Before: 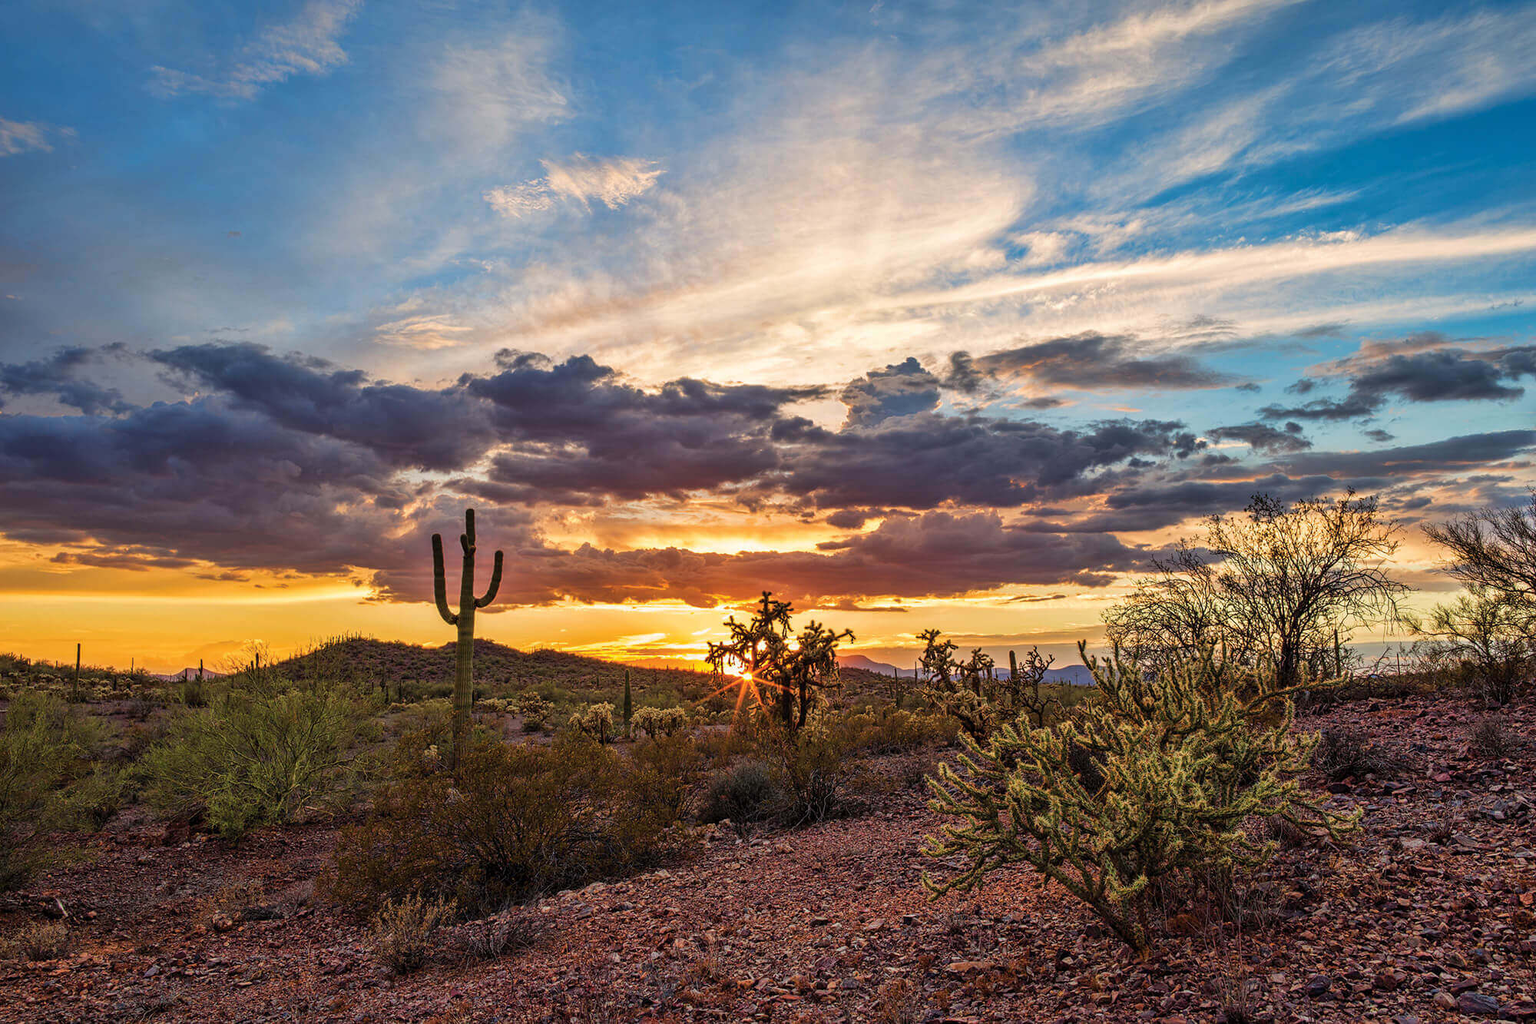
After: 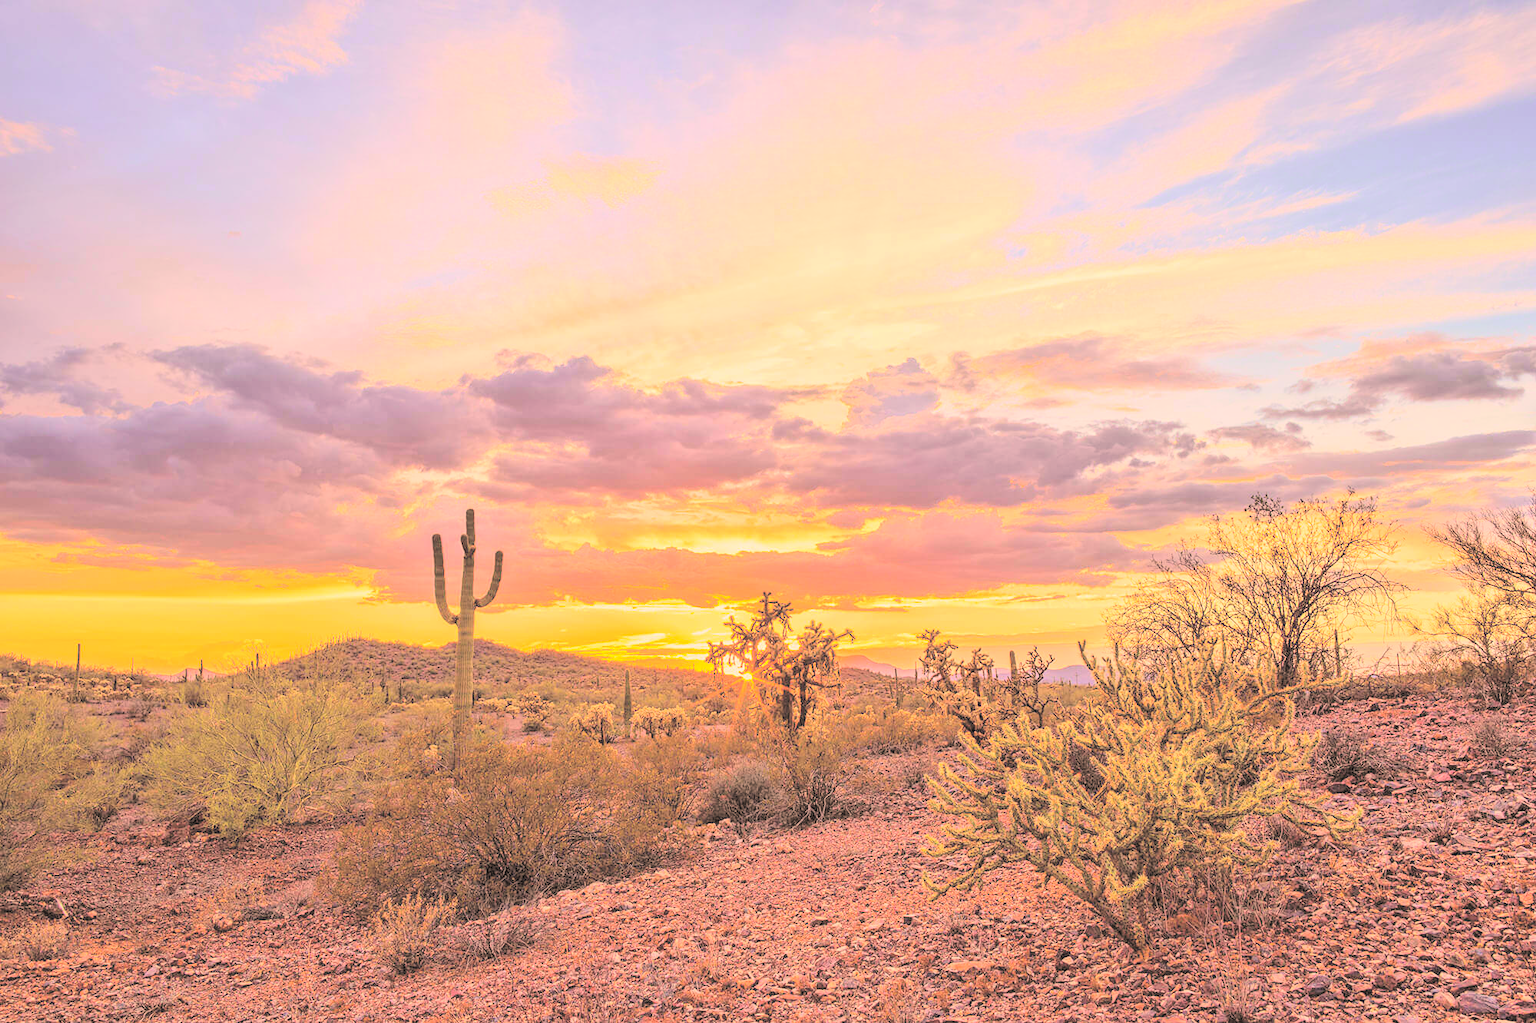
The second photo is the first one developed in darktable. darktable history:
contrast brightness saturation: brightness 0.981
color correction: highlights a* 22.02, highlights b* 22.31
shadows and highlights: shadows -1.53, highlights 38.24
